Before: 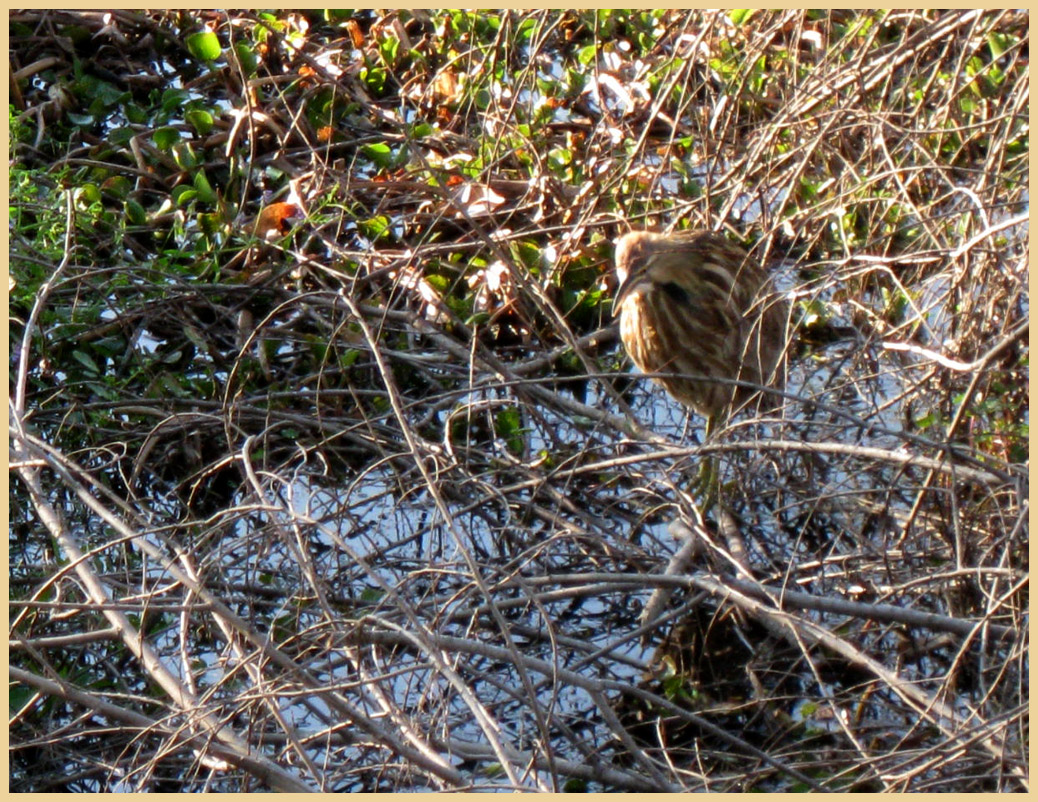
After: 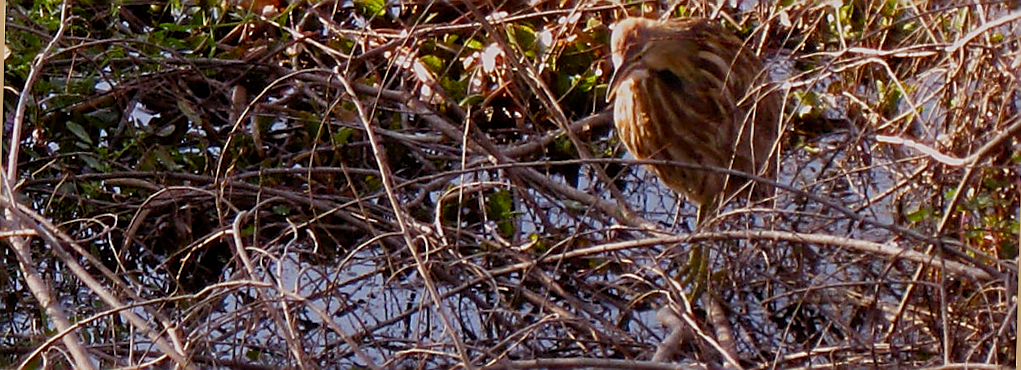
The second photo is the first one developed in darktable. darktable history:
crop and rotate: top 26.056%, bottom 25.543%
rotate and perspective: rotation 1.57°, crop left 0.018, crop right 0.982, crop top 0.039, crop bottom 0.961
exposure: black level correction 0, exposure -0.766 EV, compensate highlight preservation false
rgb levels: mode RGB, independent channels, levels [[0, 0.474, 1], [0, 0.5, 1], [0, 0.5, 1]]
sharpen: radius 1.4, amount 1.25, threshold 0.7
color balance rgb: perceptual saturation grading › global saturation 20%, perceptual saturation grading › highlights -25%, perceptual saturation grading › shadows 25%
